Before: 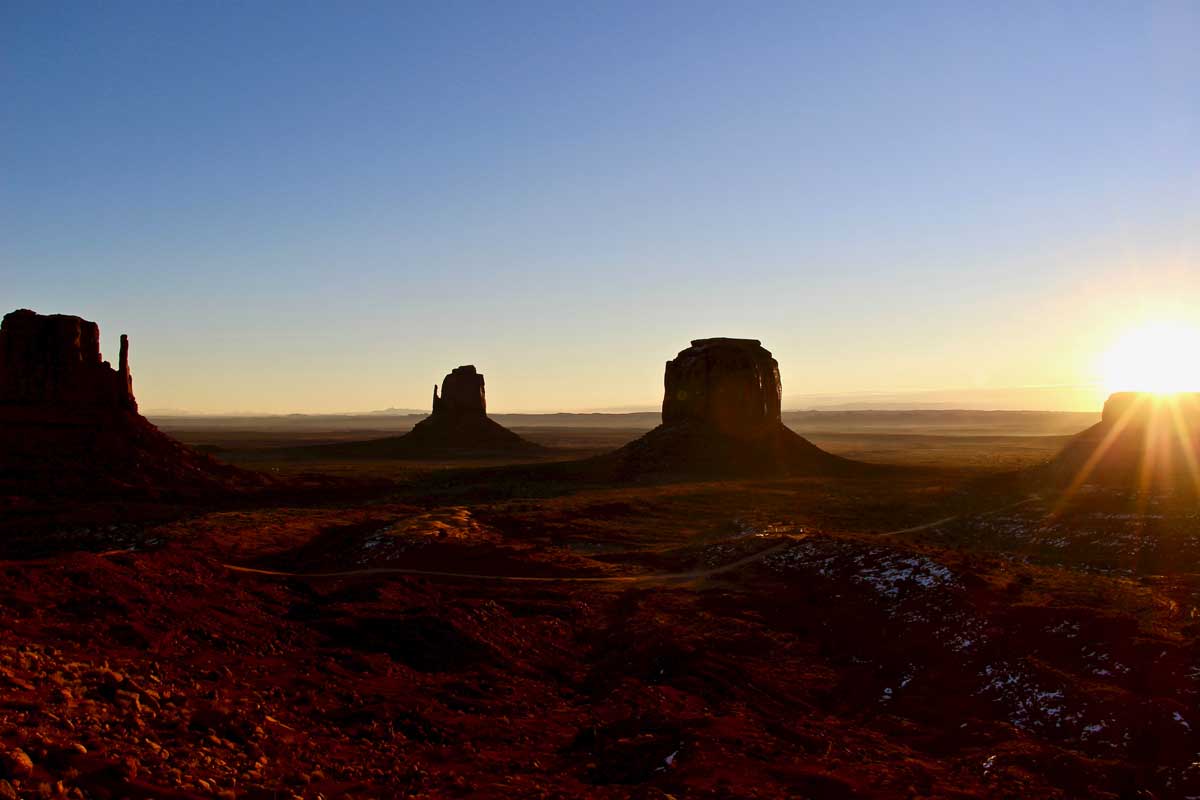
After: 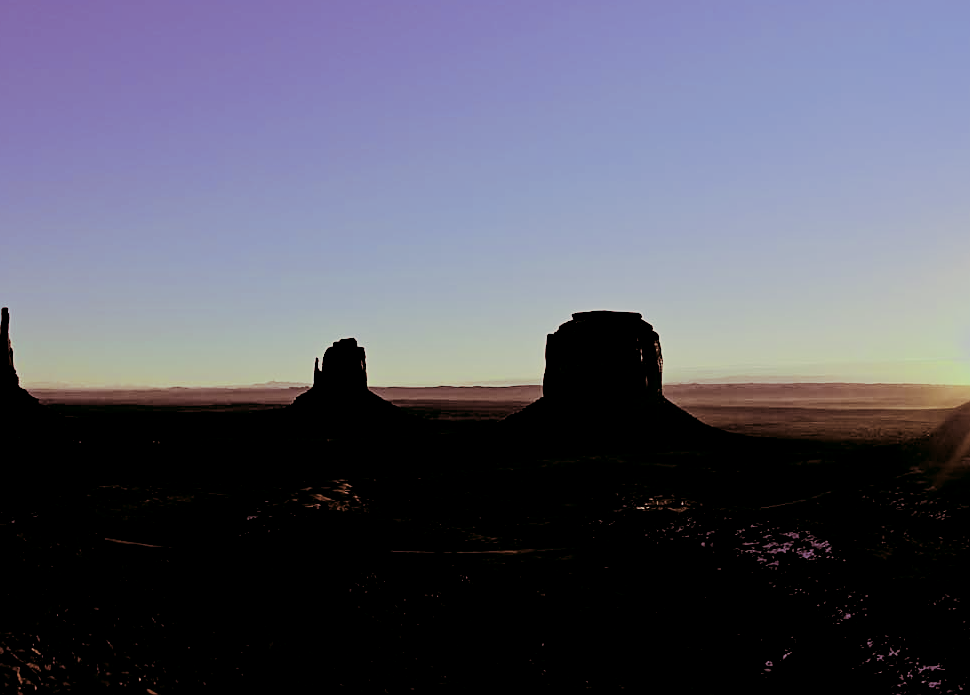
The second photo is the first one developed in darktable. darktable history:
crop: left 9.929%, top 3.475%, right 9.188%, bottom 9.529%
split-toning: highlights › hue 187.2°, highlights › saturation 0.83, balance -68.05, compress 56.43%
filmic rgb: black relative exposure -4.14 EV, white relative exposure 5.1 EV, hardness 2.11, contrast 1.165
white balance: red 0.766, blue 1.537
exposure: exposure 0.131 EV, compensate highlight preservation false
color correction: highlights a* 5.62, highlights b* 33.57, shadows a* -25.86, shadows b* 4.02
sharpen: on, module defaults
